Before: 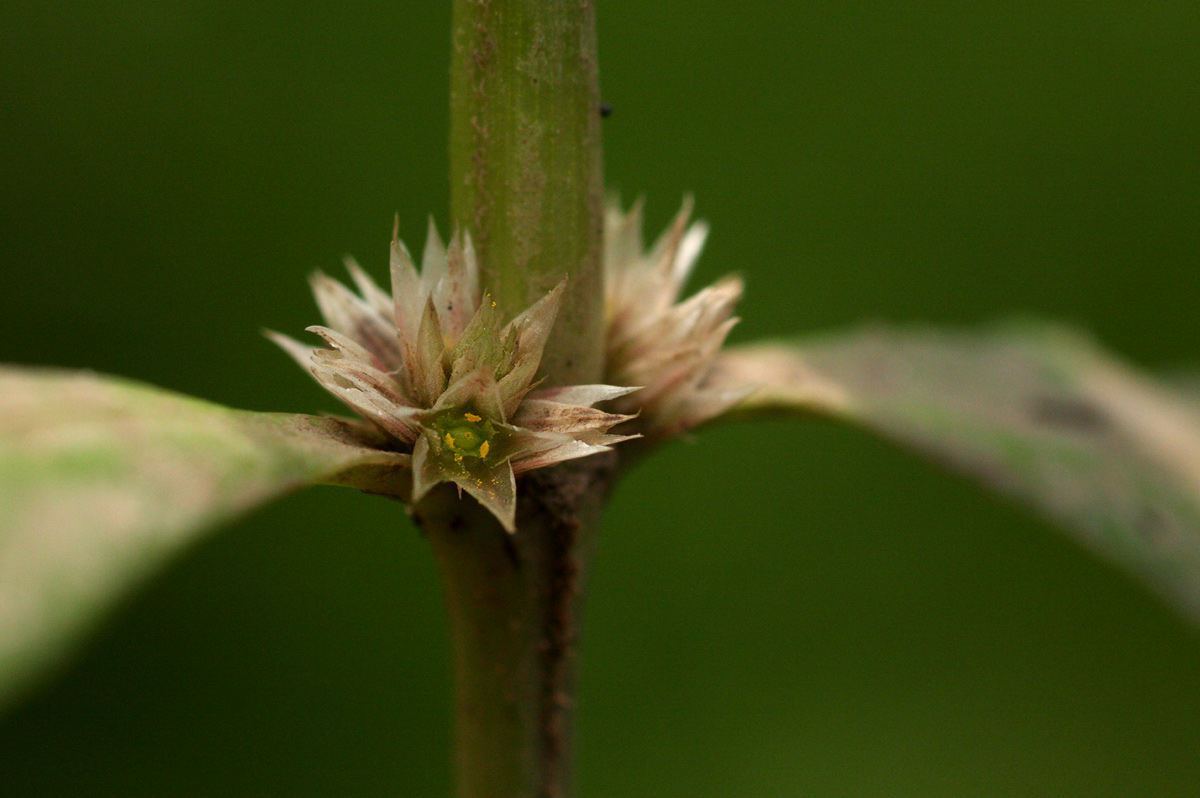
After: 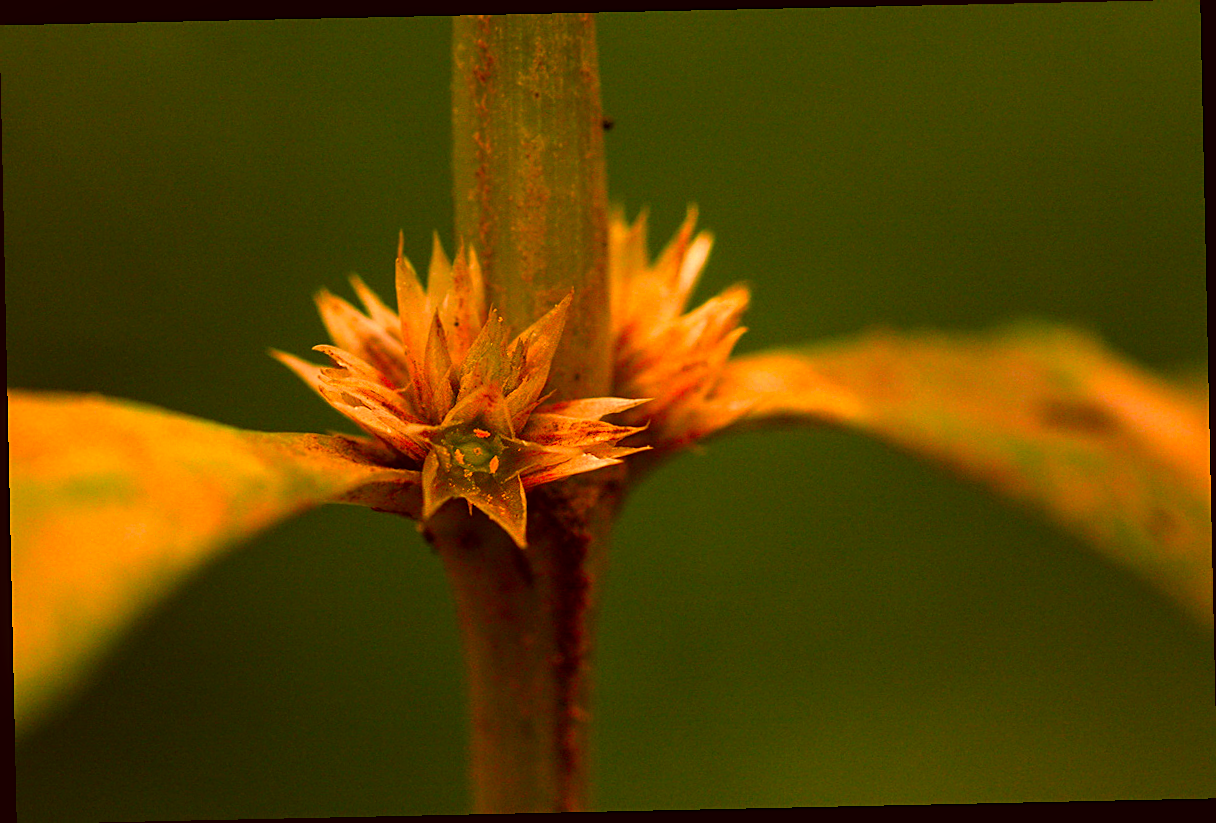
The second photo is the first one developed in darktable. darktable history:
sharpen: on, module defaults
local contrast: on, module defaults
color correction: highlights a* 10.44, highlights b* 30.04, shadows a* 2.73, shadows b* 17.51, saturation 1.72
rotate and perspective: rotation -1.24°, automatic cropping off
white balance: red 1.188, blue 1.11
